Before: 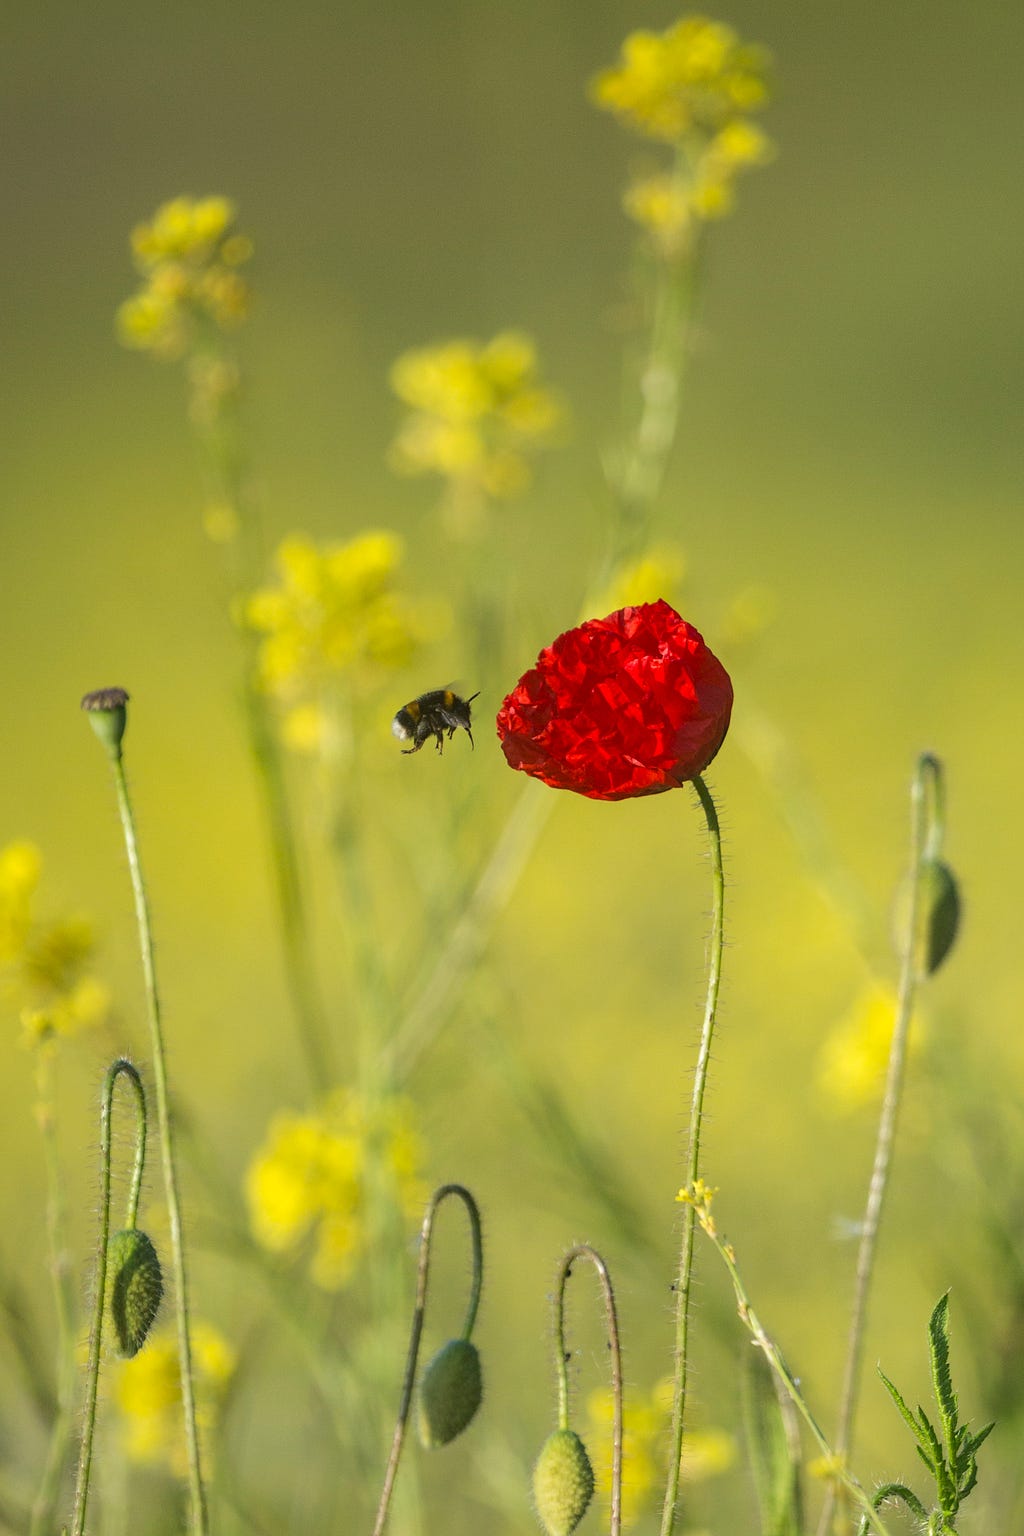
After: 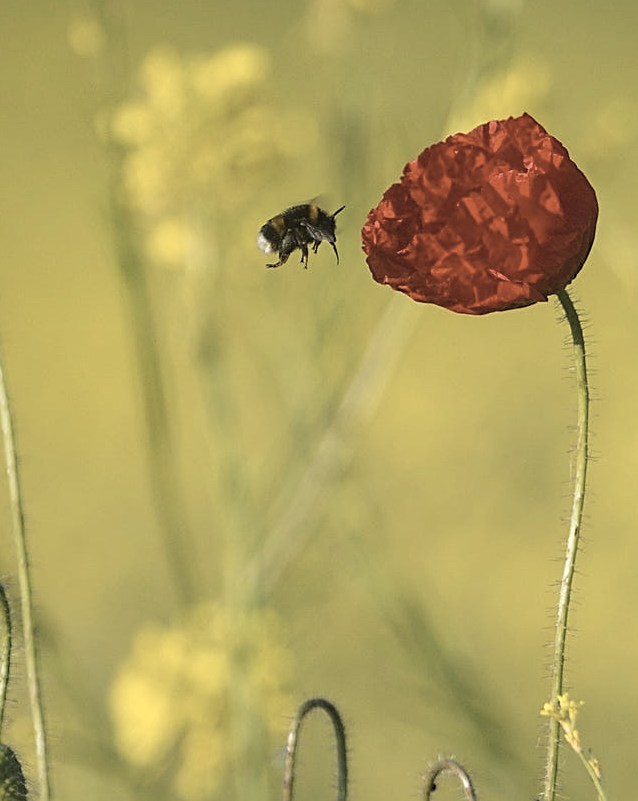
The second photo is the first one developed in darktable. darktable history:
color correction: highlights b* 0.001, saturation 0.477
color balance rgb: highlights gain › chroma 3.062%, highlights gain › hue 77.44°, perceptual saturation grading › global saturation 24.883%, global vibrance 20%
sharpen: on, module defaults
crop: left 13.22%, top 31.701%, right 24.418%, bottom 16.102%
